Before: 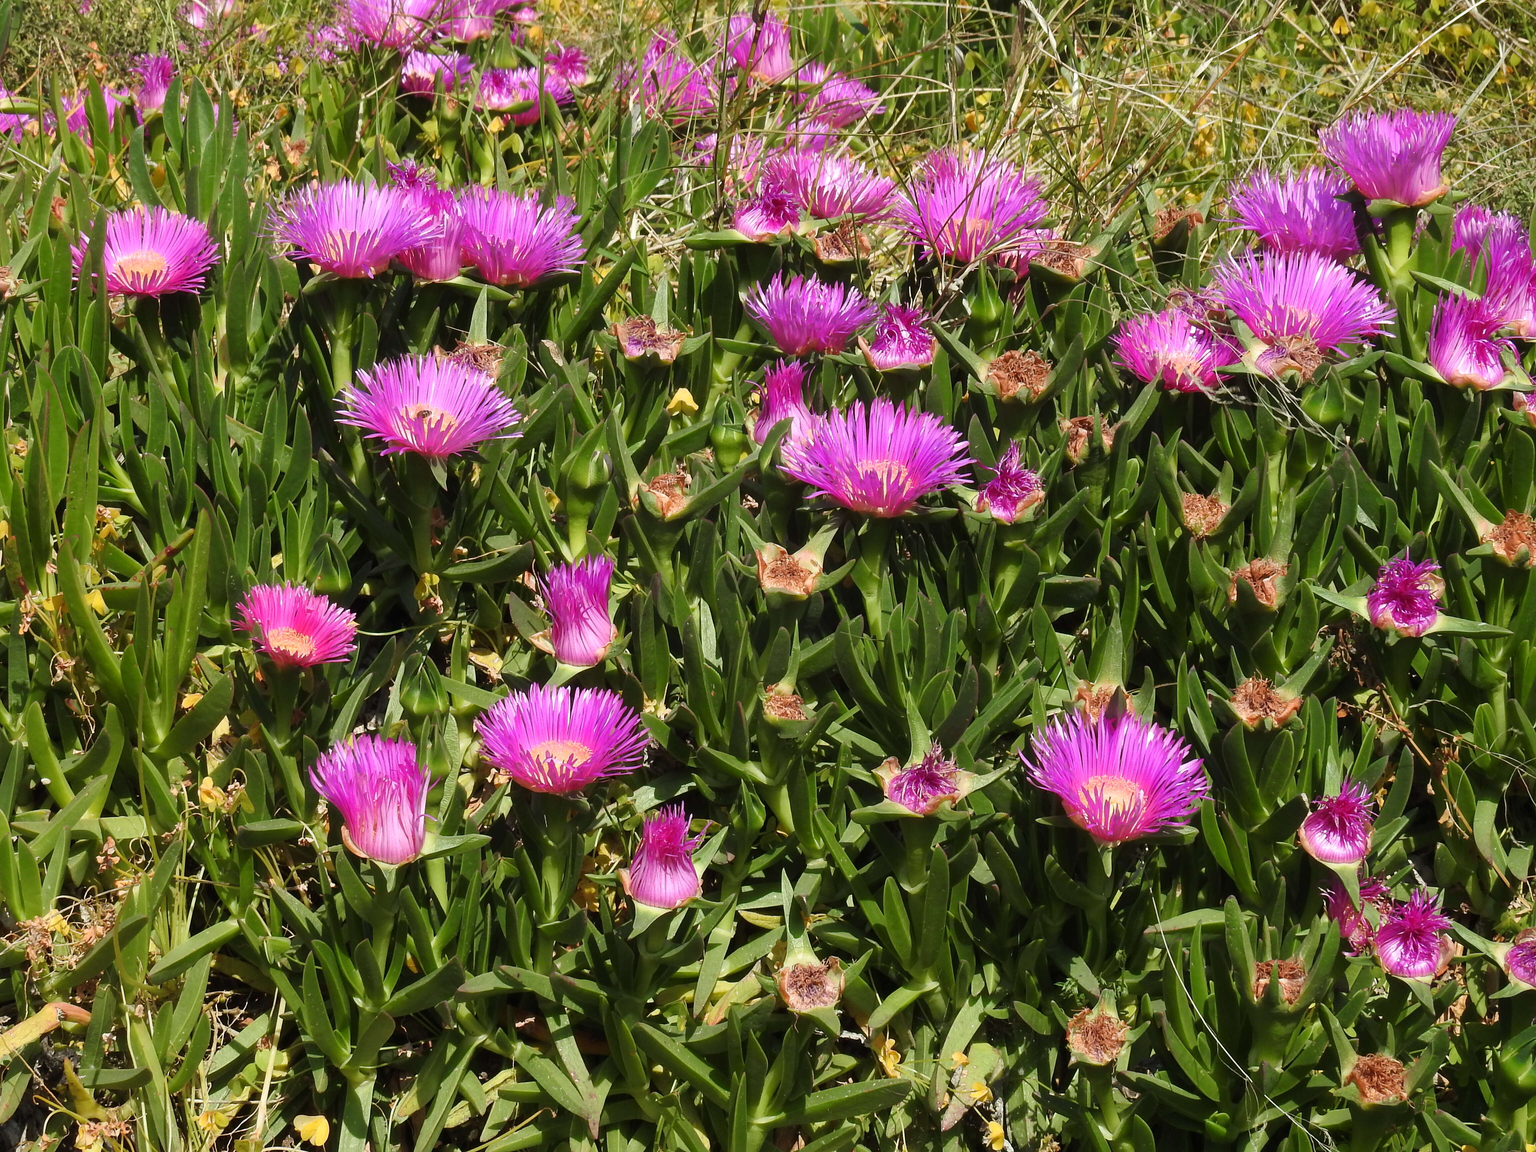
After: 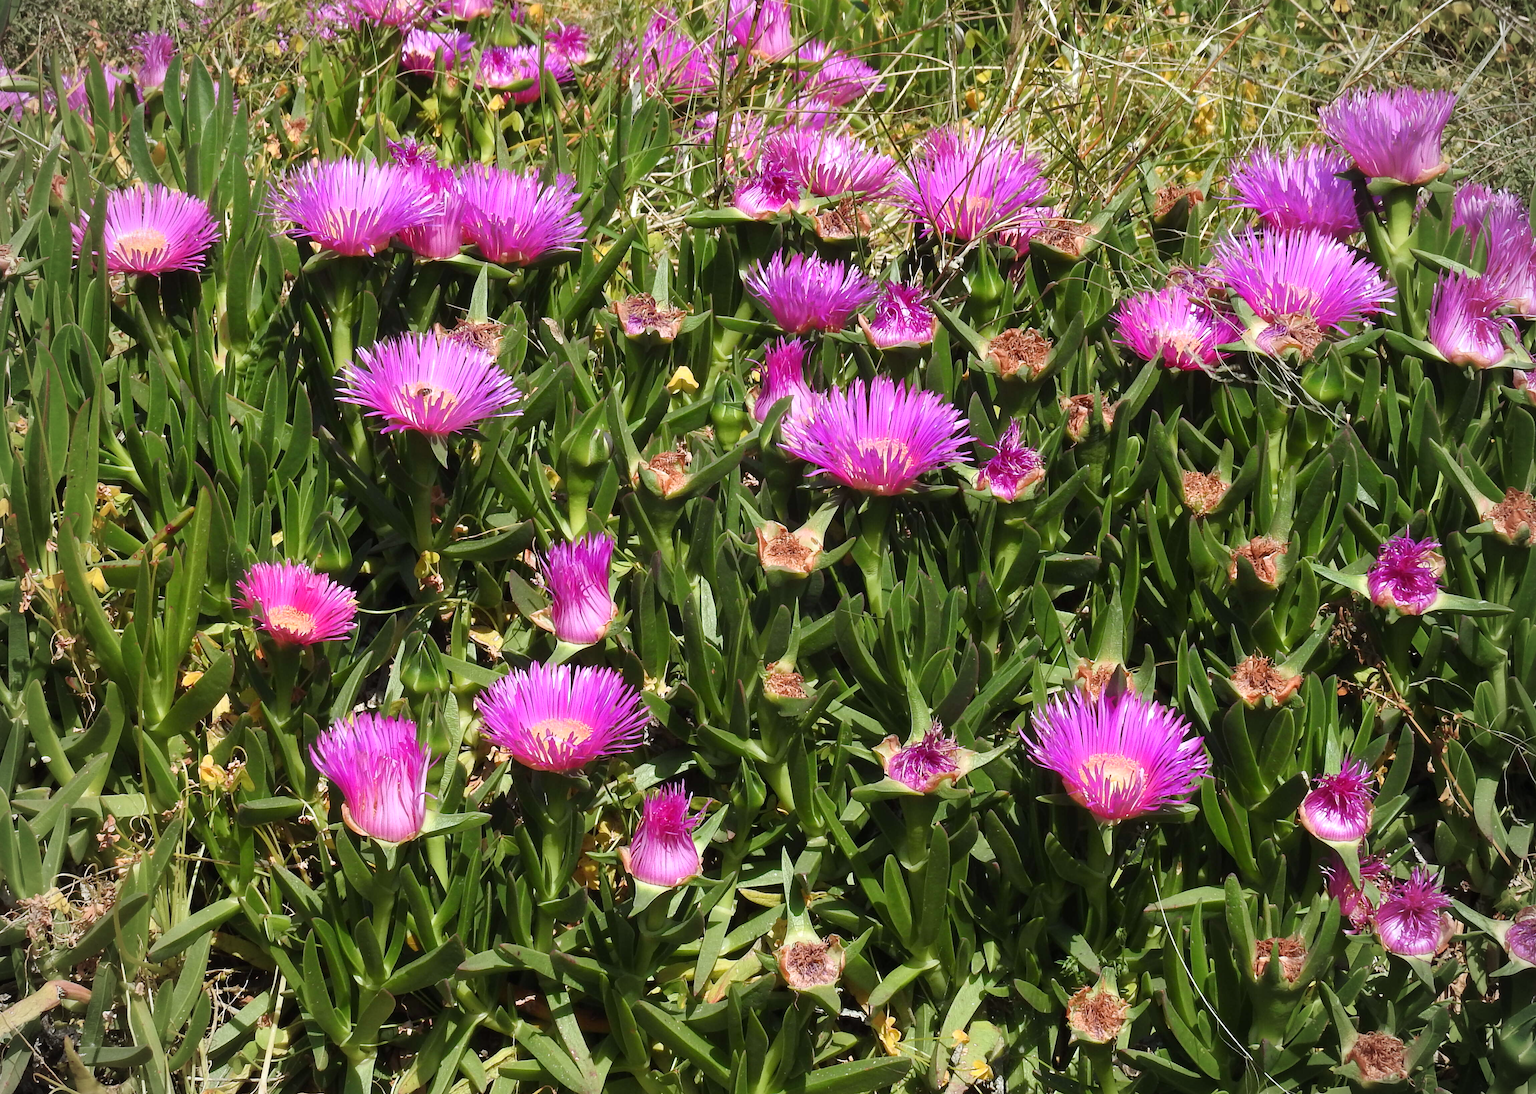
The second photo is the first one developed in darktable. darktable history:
crop and rotate: top 1.953%, bottom 3.057%
vignetting: brightness -0.268, unbound false
levels: levels [0, 0.48, 0.961]
color correction: highlights a* -0.092, highlights b* -5.57, shadows a* -0.146, shadows b* -0.092
